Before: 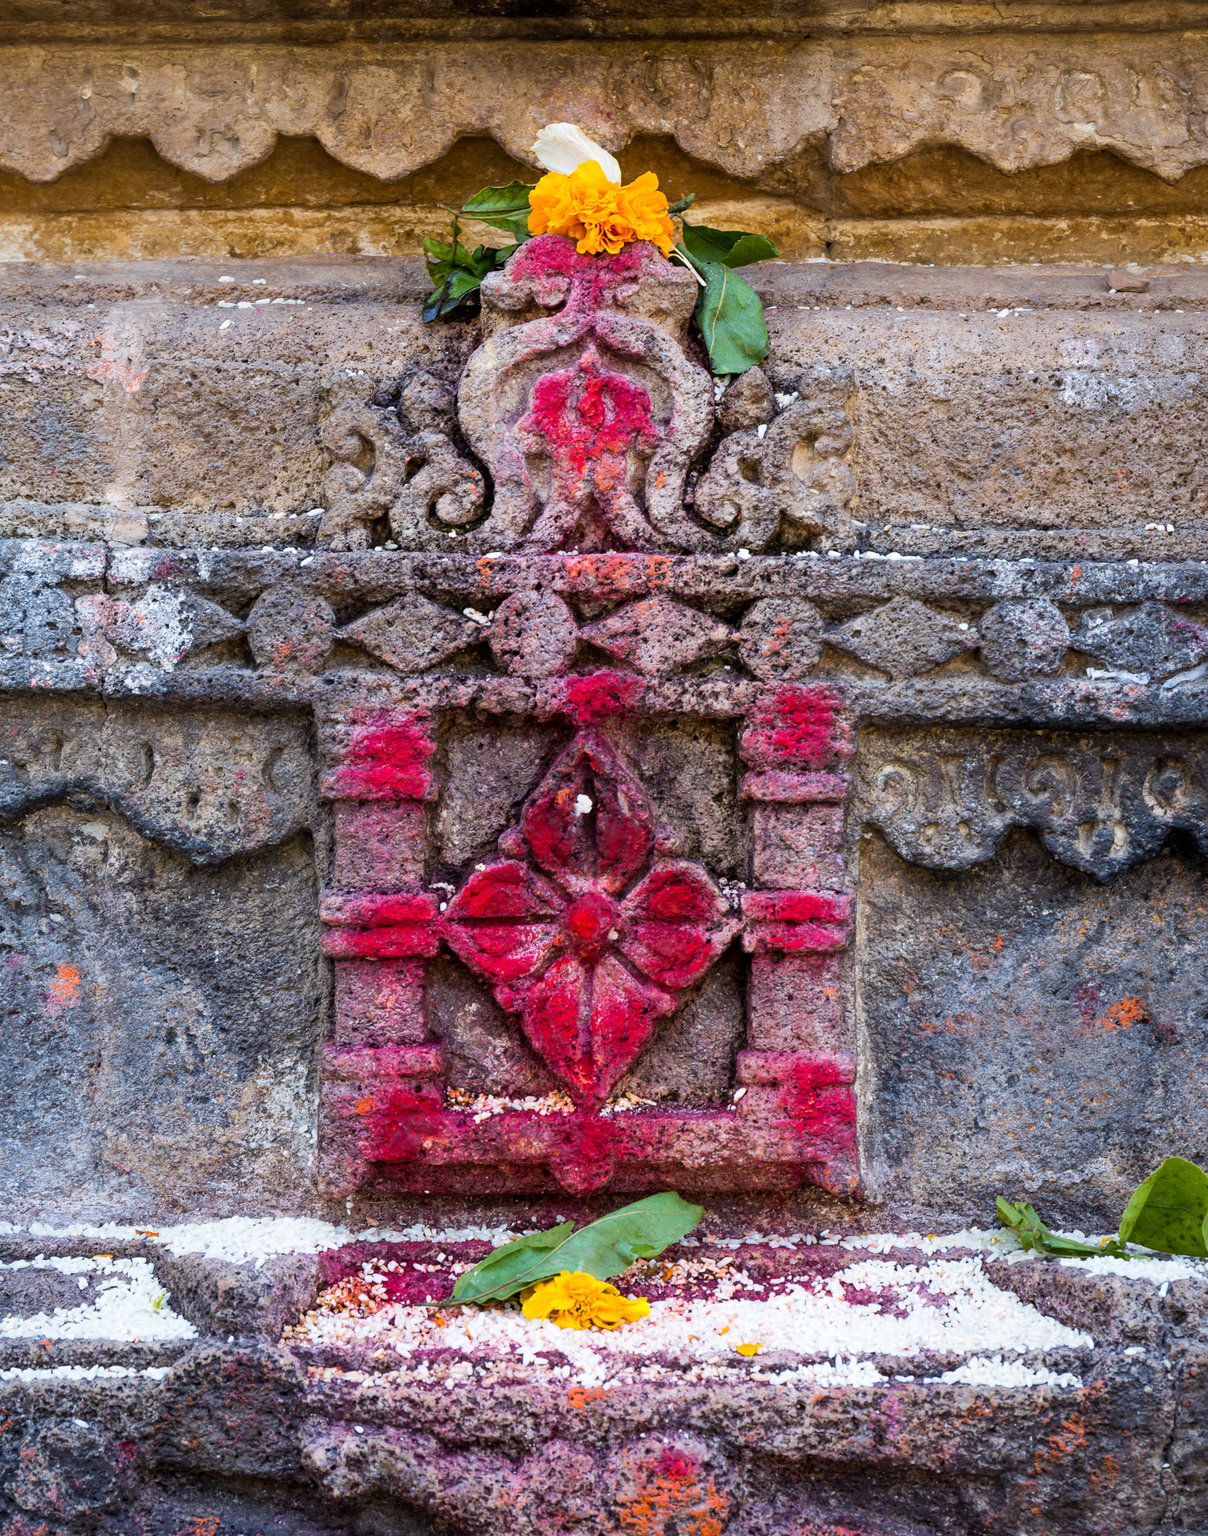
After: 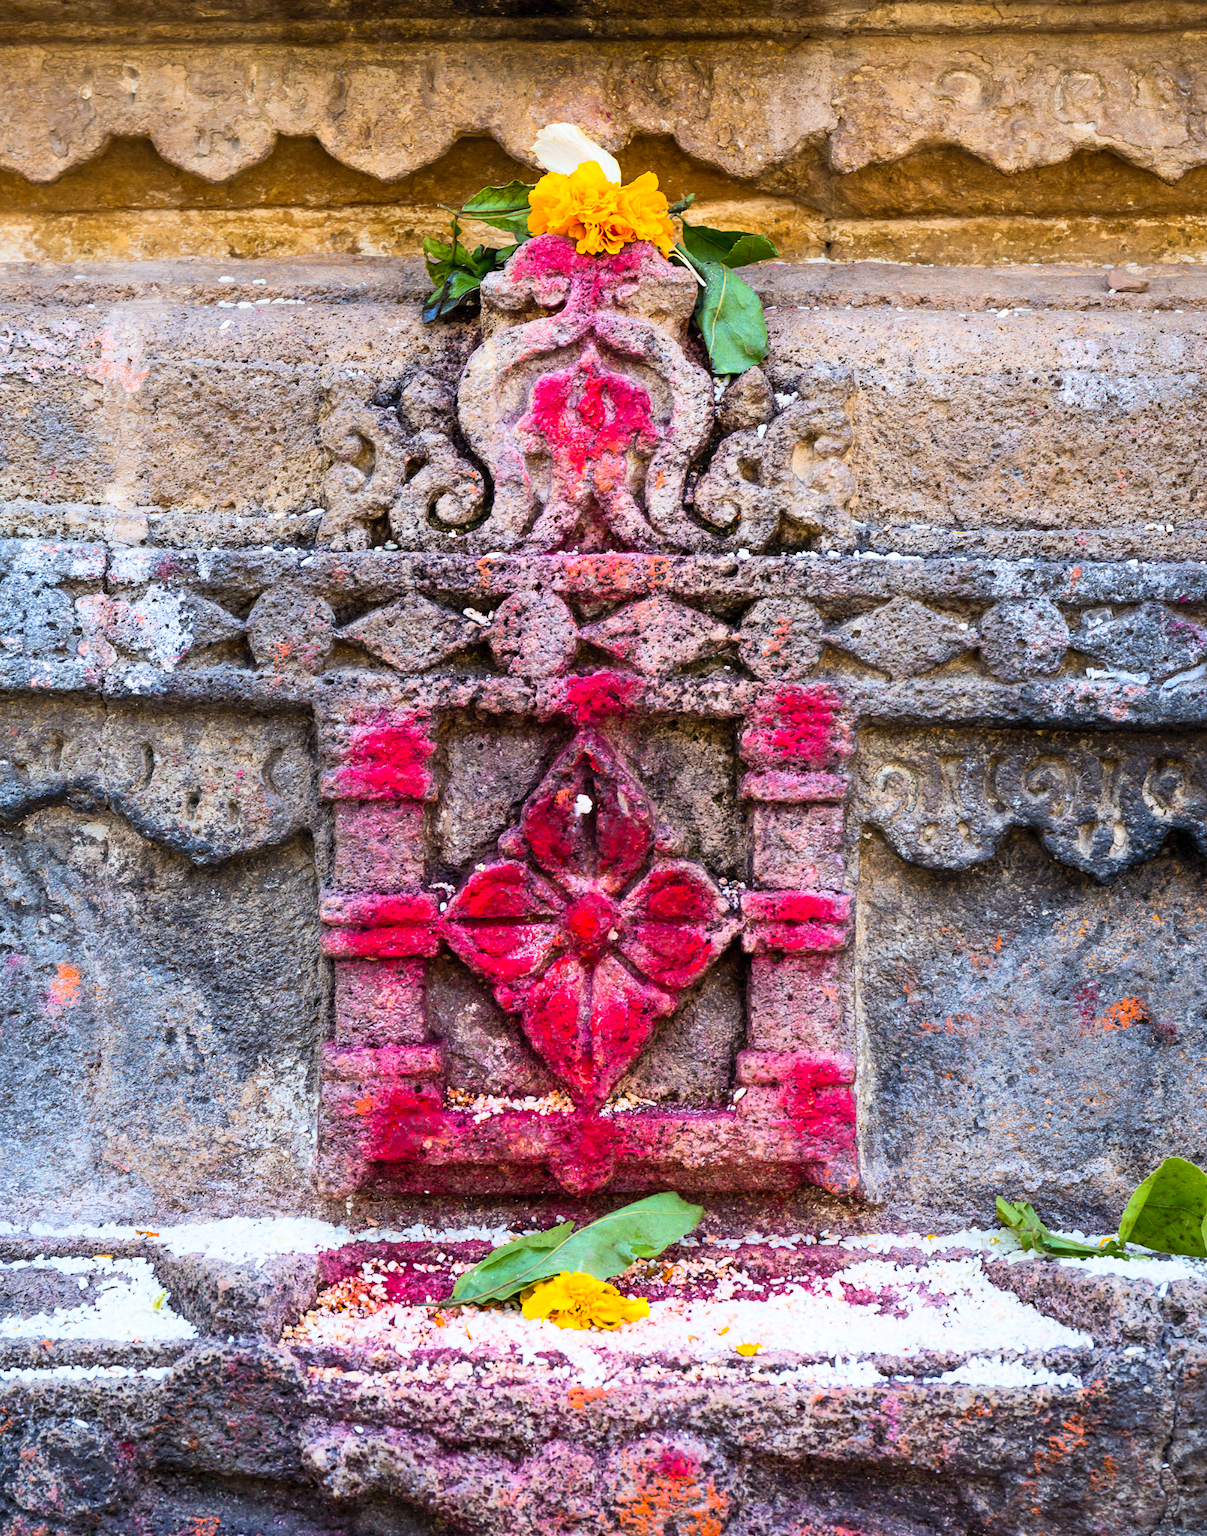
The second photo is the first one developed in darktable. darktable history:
contrast brightness saturation: contrast 0.198, brightness 0.165, saturation 0.223
